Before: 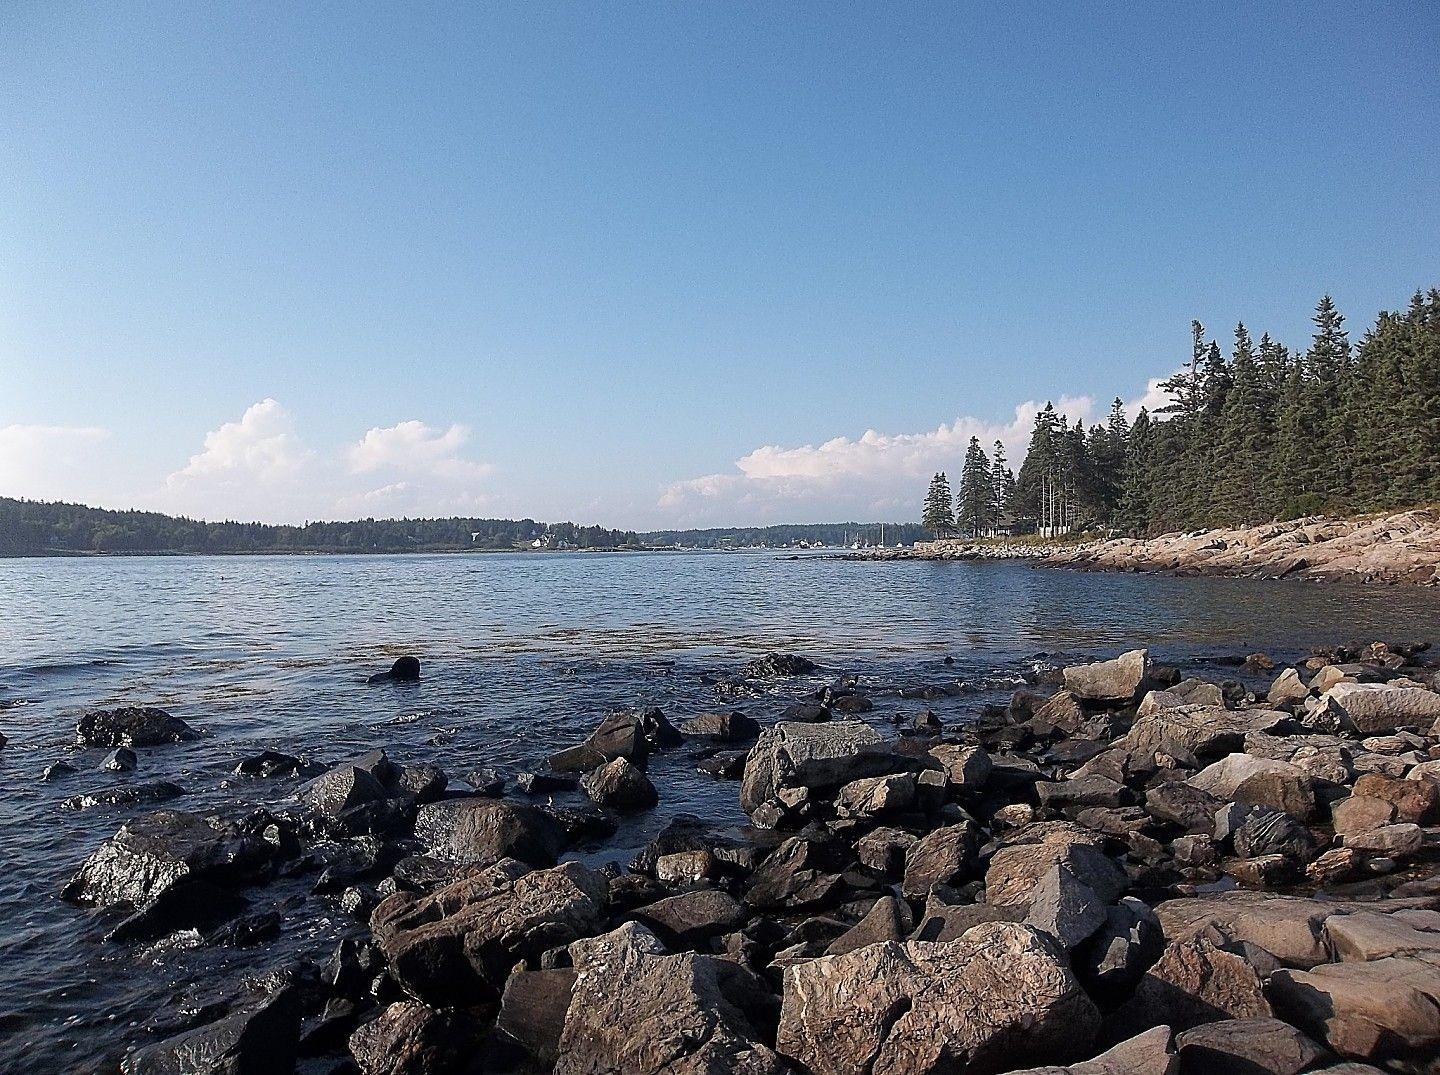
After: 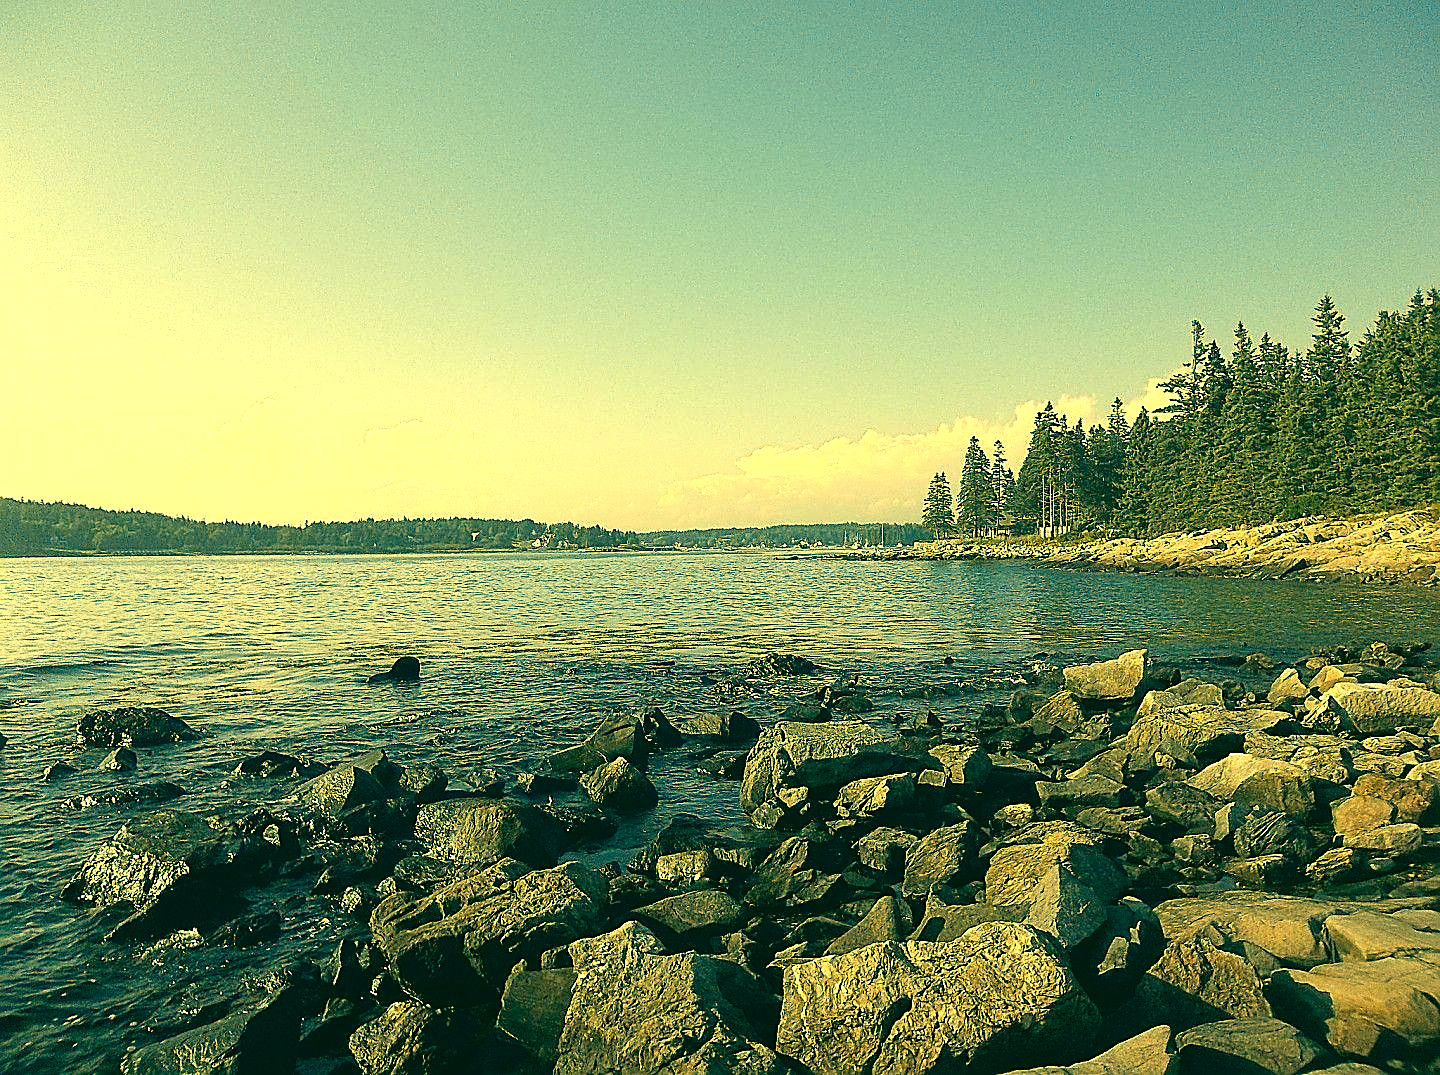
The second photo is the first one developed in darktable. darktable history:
color correction: highlights a* 1.83, highlights b* 34.02, shadows a* -36.68, shadows b* -5.48
sharpen: on, module defaults
white balance: red 1.08, blue 0.791
exposure: black level correction 0, exposure 0.7 EV, compensate exposure bias true, compensate highlight preservation false
